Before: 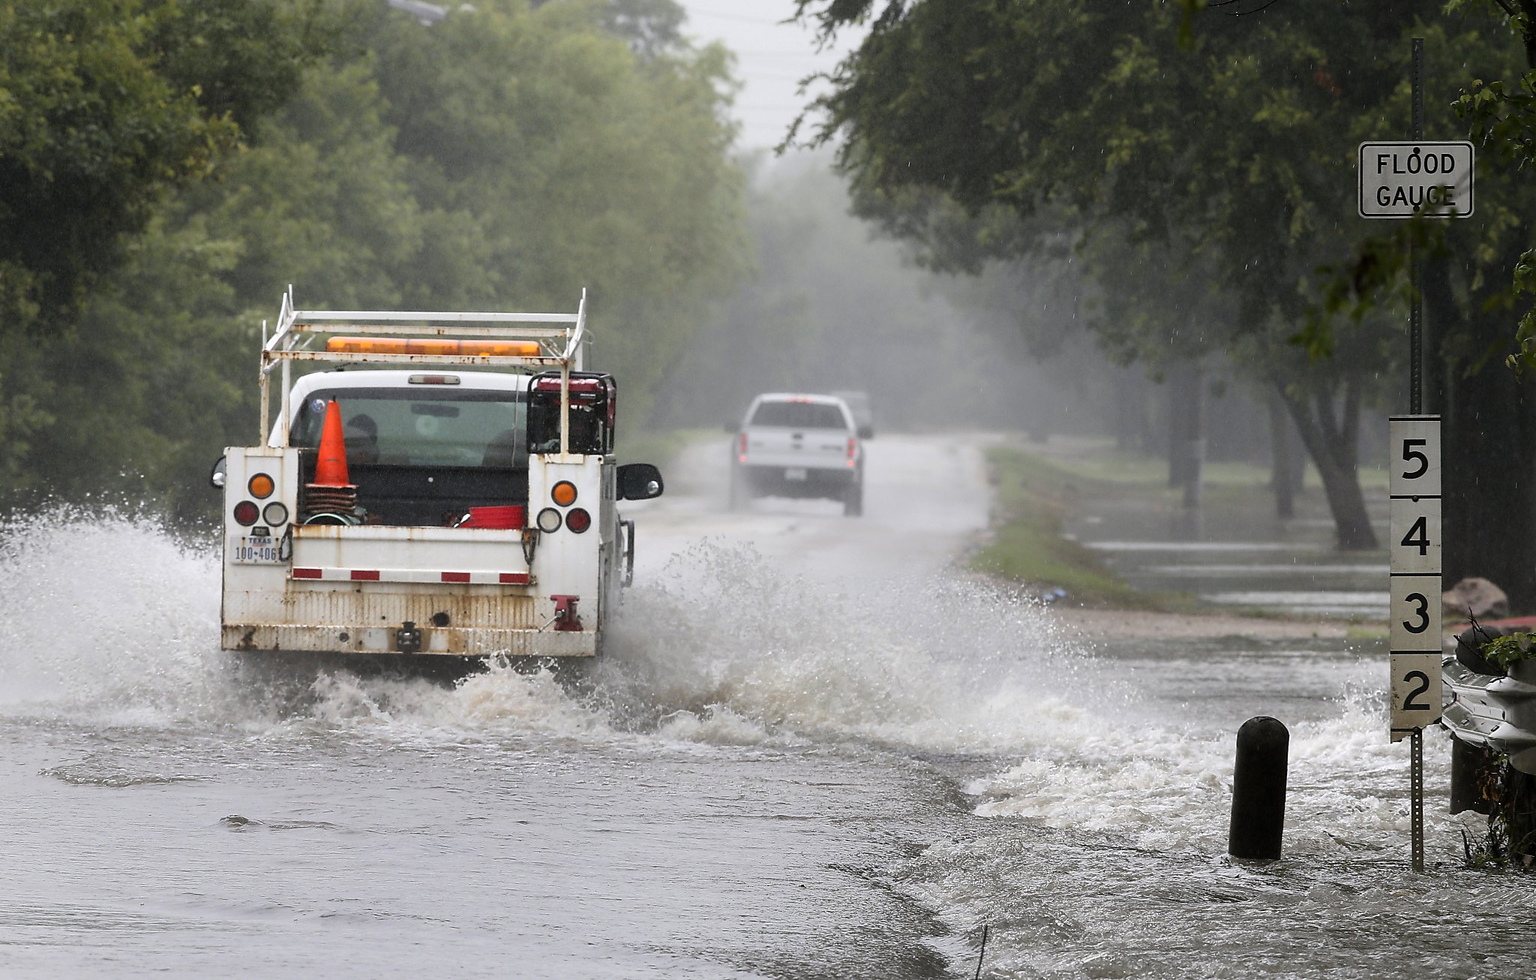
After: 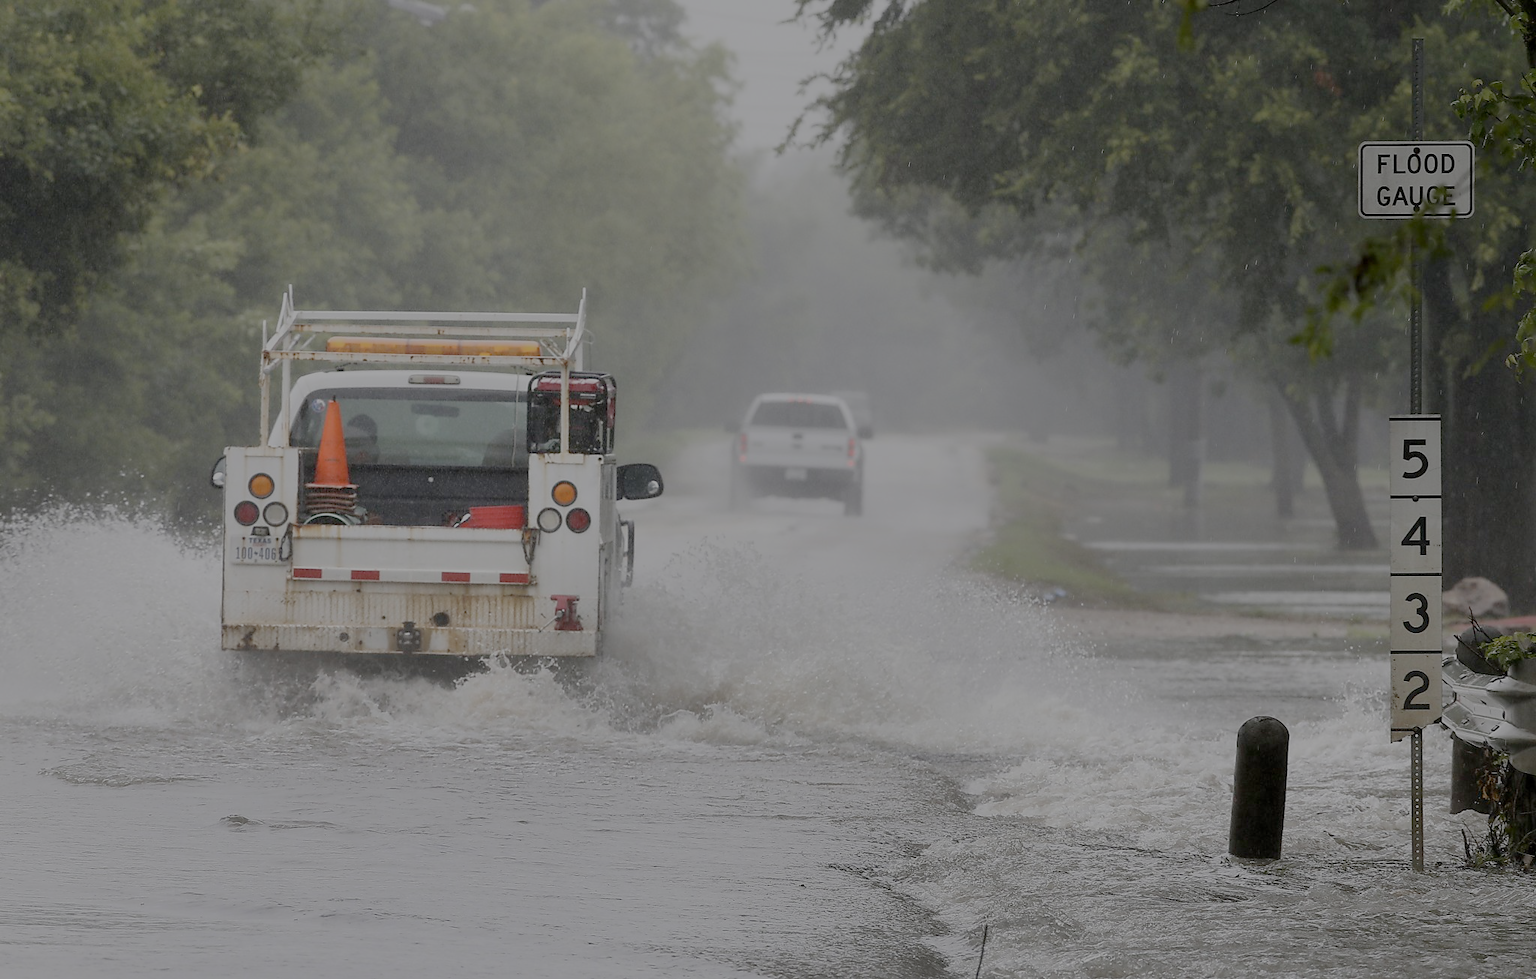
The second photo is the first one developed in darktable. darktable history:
filmic rgb: black relative exposure -13.87 EV, white relative exposure 7.94 EV, hardness 3.74, latitude 49.9%, contrast 0.505, preserve chrominance no, color science v4 (2020), contrast in shadows soft, contrast in highlights soft
tone curve: curves: ch0 [(0, 0) (0.059, 0.027) (0.162, 0.125) (0.304, 0.279) (0.547, 0.532) (0.828, 0.815) (1, 0.983)]; ch1 [(0, 0) (0.23, 0.166) (0.34, 0.298) (0.371, 0.334) (0.435, 0.408) (0.477, 0.469) (0.499, 0.498) (0.529, 0.544) (0.559, 0.587) (0.743, 0.798) (1, 1)]; ch2 [(0, 0) (0.431, 0.414) (0.498, 0.503) (0.524, 0.531) (0.568, 0.567) (0.6, 0.597) (0.643, 0.631) (0.74, 0.721) (1, 1)], preserve colors none
